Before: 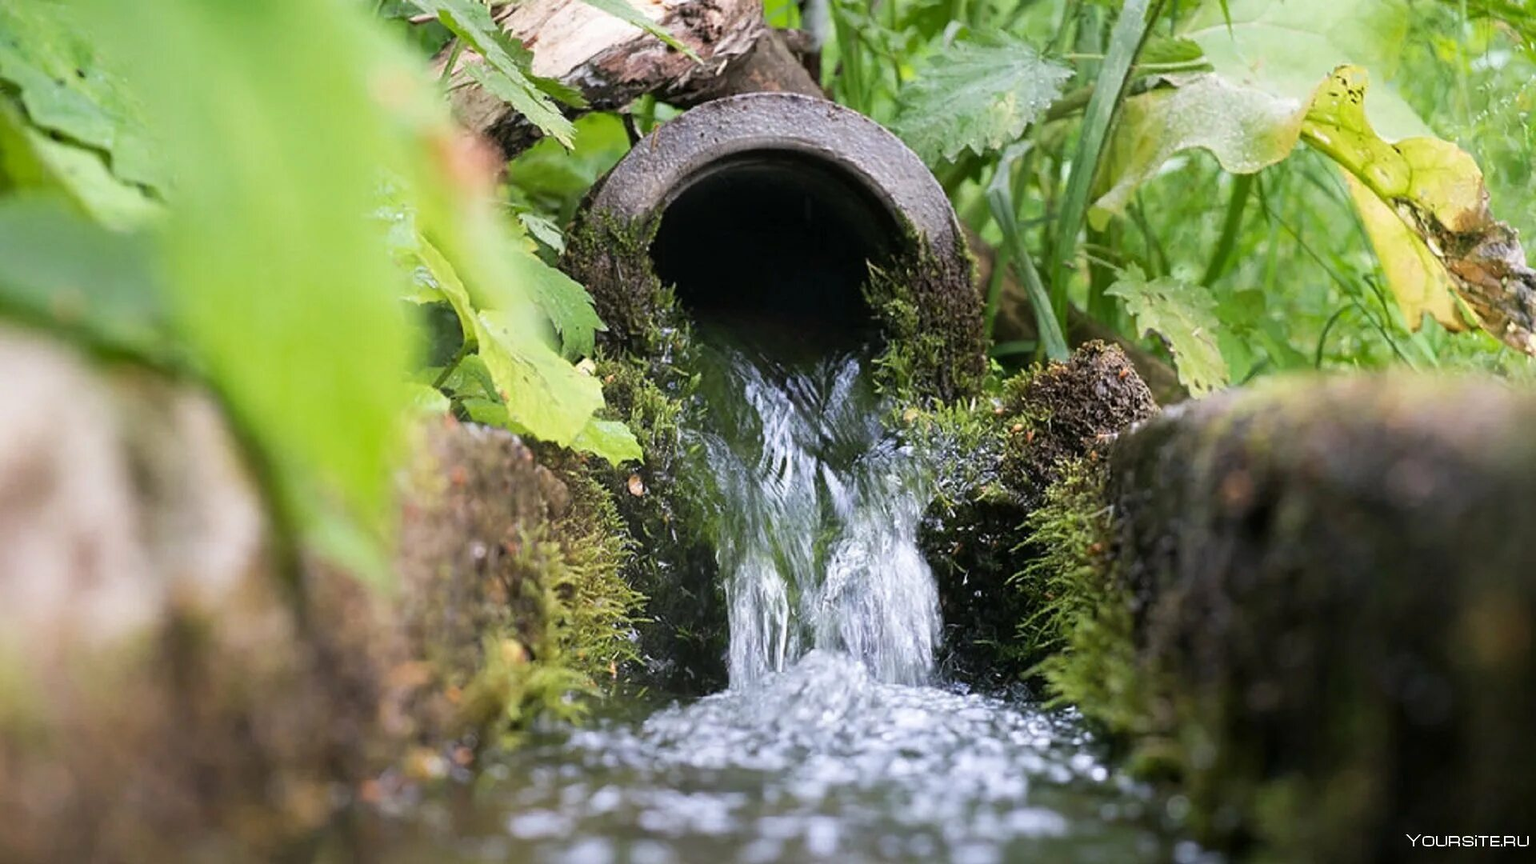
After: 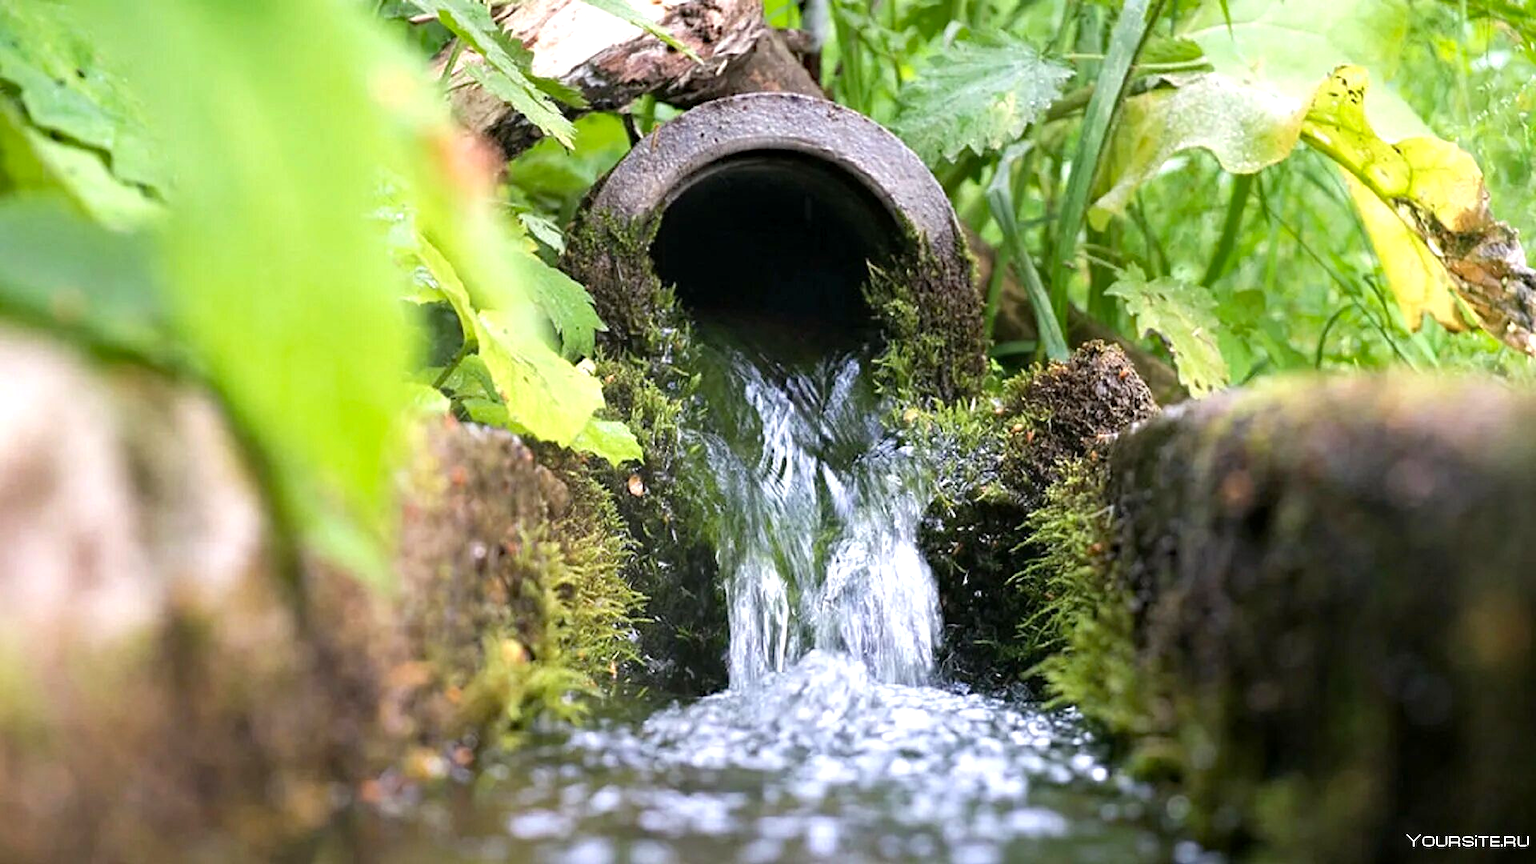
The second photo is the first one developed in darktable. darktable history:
exposure: black level correction 0.001, exposure 0.5 EV, compensate highlight preservation false
haze removal: compatibility mode true, adaptive false
